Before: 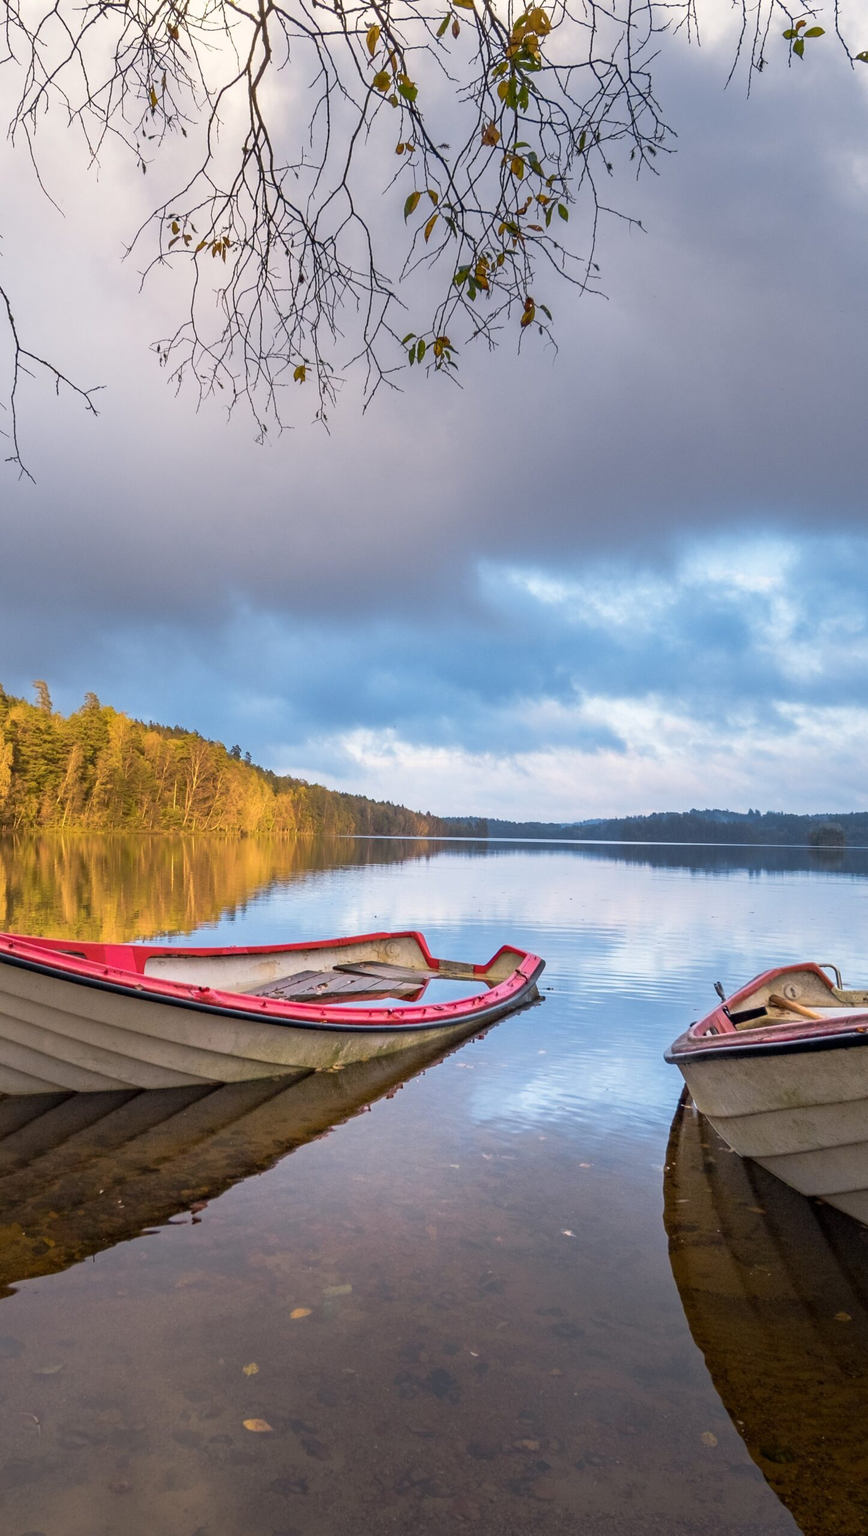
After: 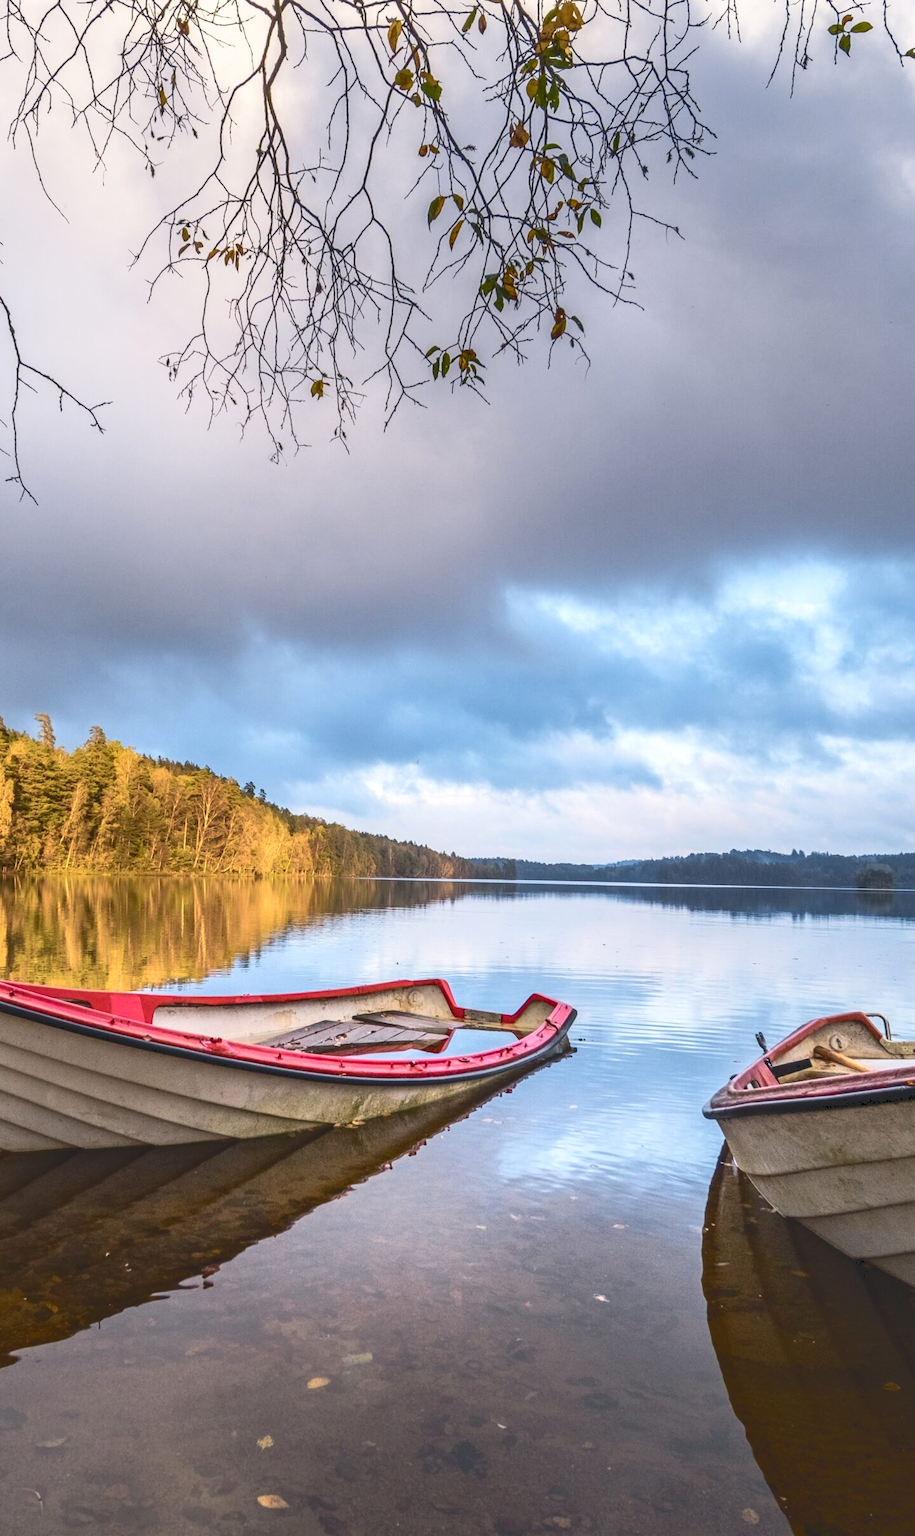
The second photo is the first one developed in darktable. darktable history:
local contrast: highlights 27%, detail 130%
crop: top 0.462%, right 0.256%, bottom 5.011%
tone curve: curves: ch0 [(0, 0) (0.003, 0.169) (0.011, 0.173) (0.025, 0.177) (0.044, 0.184) (0.069, 0.191) (0.1, 0.199) (0.136, 0.206) (0.177, 0.221) (0.224, 0.248) (0.277, 0.284) (0.335, 0.344) (0.399, 0.413) (0.468, 0.497) (0.543, 0.594) (0.623, 0.691) (0.709, 0.779) (0.801, 0.868) (0.898, 0.931) (1, 1)], color space Lab, independent channels, preserve colors none
